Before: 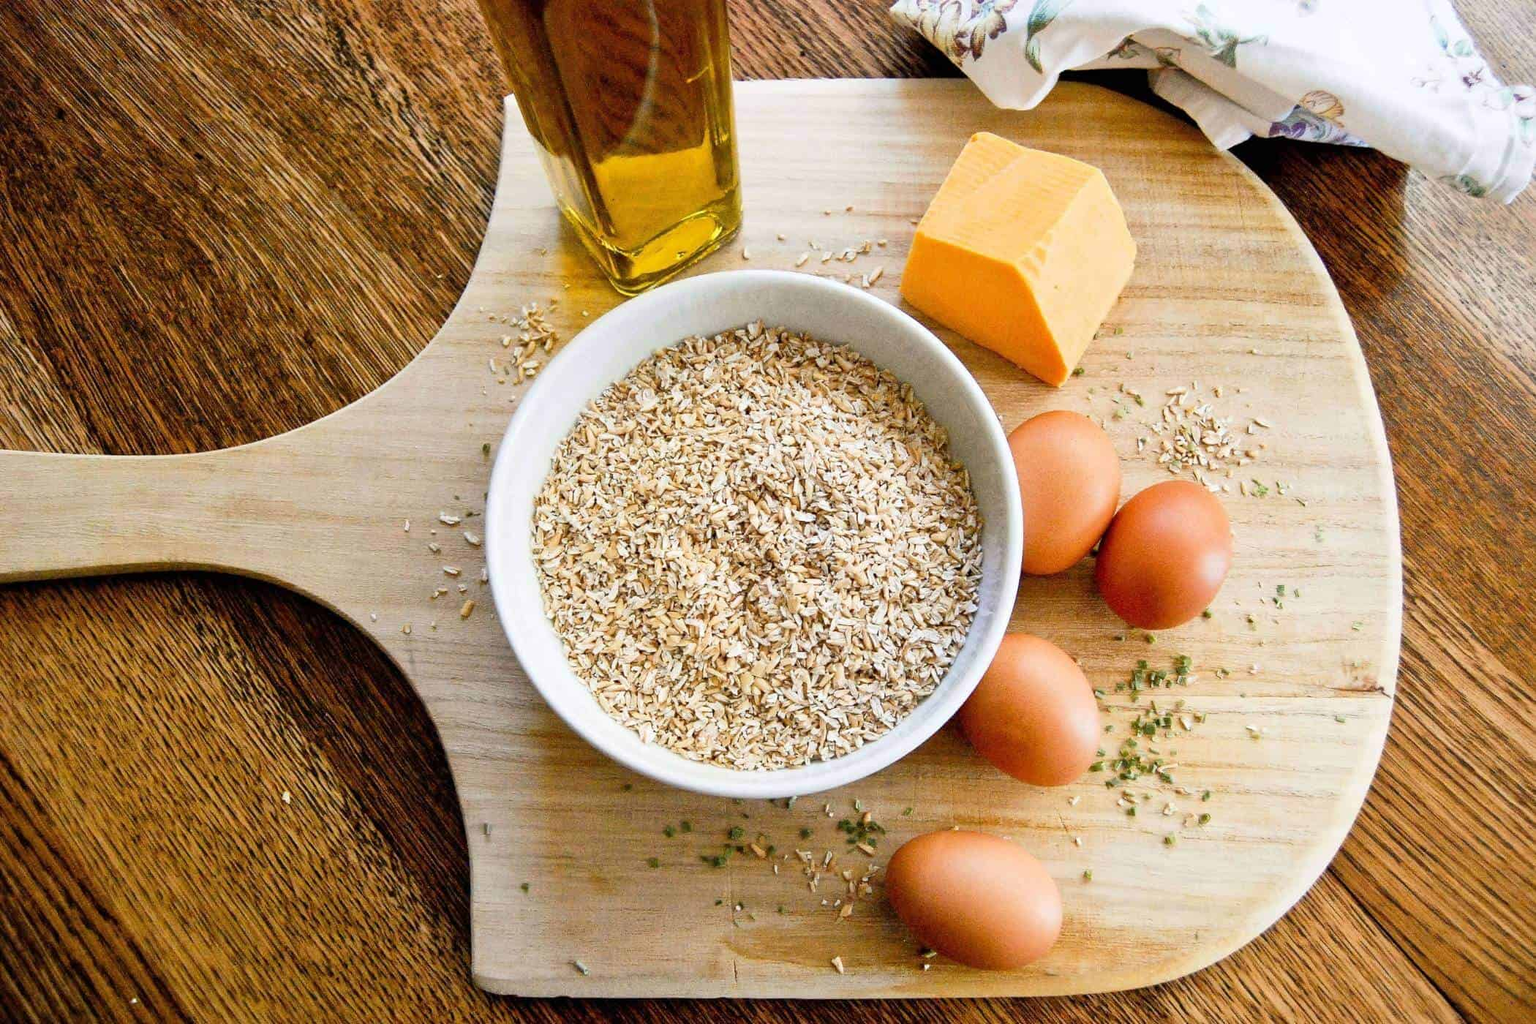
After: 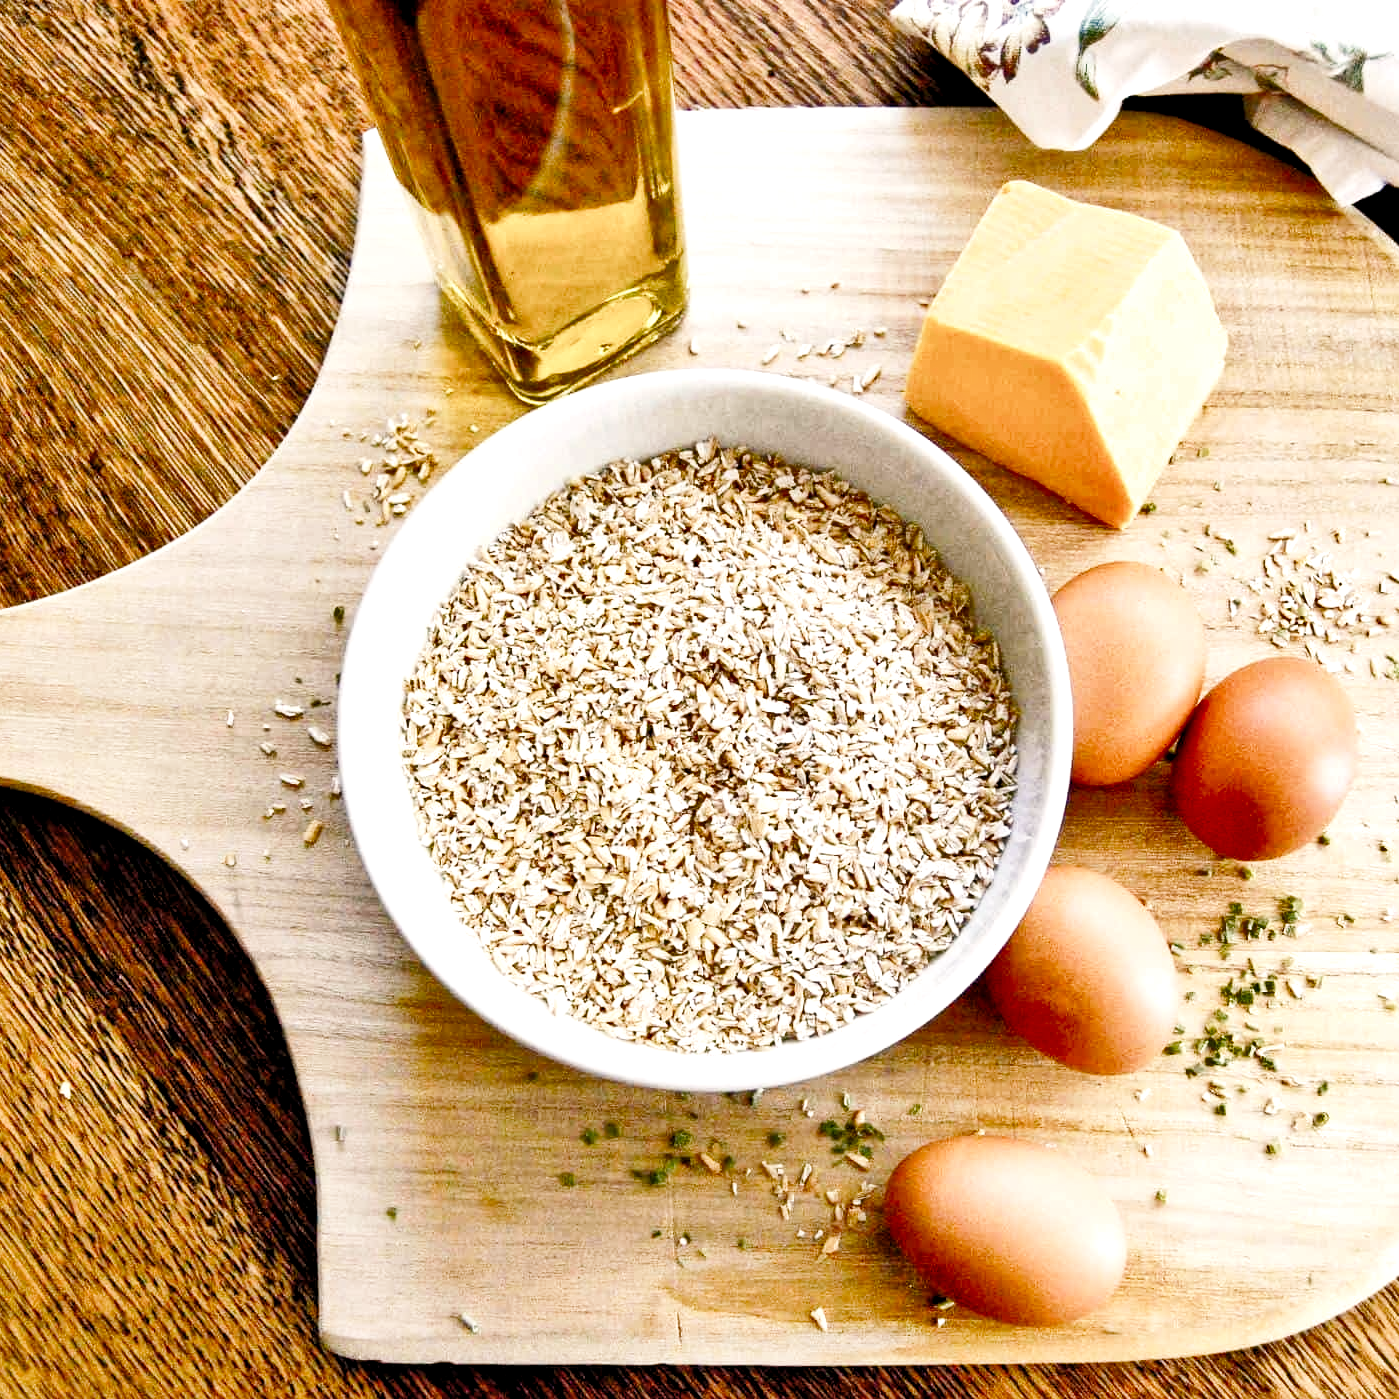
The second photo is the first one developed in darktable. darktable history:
local contrast: highlights 104%, shadows 98%, detail 120%, midtone range 0.2
levels: levels [0.026, 0.507, 0.987]
shadows and highlights: low approximation 0.01, soften with gaussian
crop and rotate: left 15.543%, right 17.805%
color balance rgb: highlights gain › chroma 3.018%, highlights gain › hue 60.09°, perceptual saturation grading › global saturation 0.072%, perceptual saturation grading › highlights -32.184%, perceptual saturation grading › mid-tones 6.027%, perceptual saturation grading › shadows 18.638%
base curve: curves: ch0 [(0, 0) (0.008, 0.007) (0.022, 0.029) (0.048, 0.089) (0.092, 0.197) (0.191, 0.399) (0.275, 0.534) (0.357, 0.65) (0.477, 0.78) (0.542, 0.833) (0.799, 0.973) (1, 1)], preserve colors none
